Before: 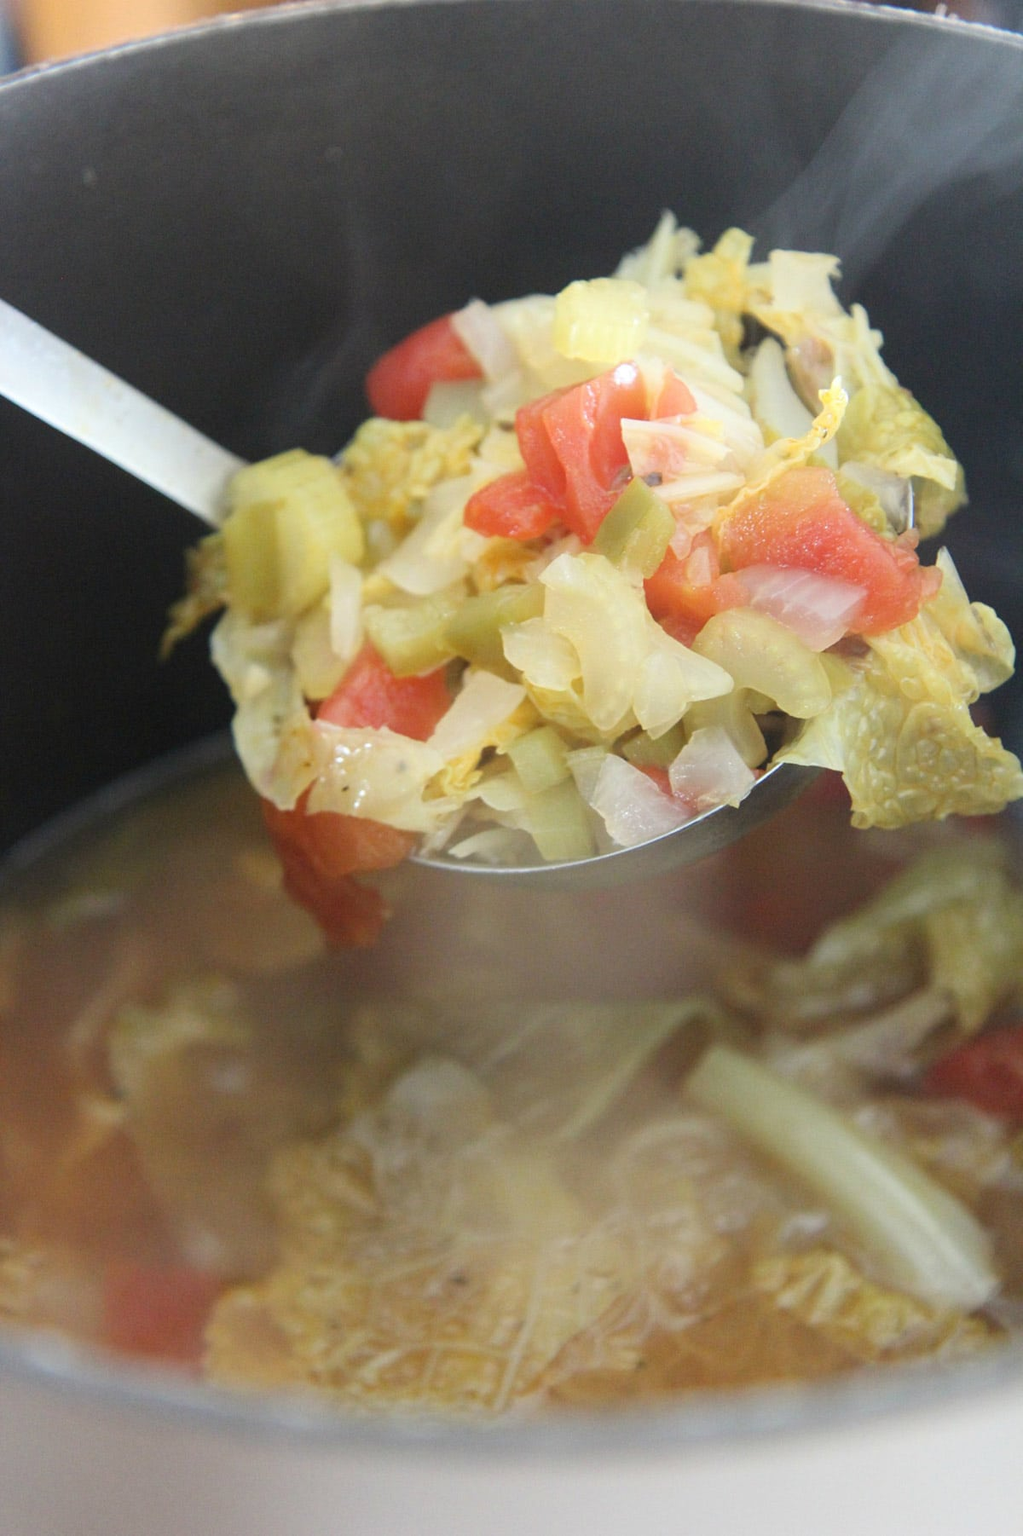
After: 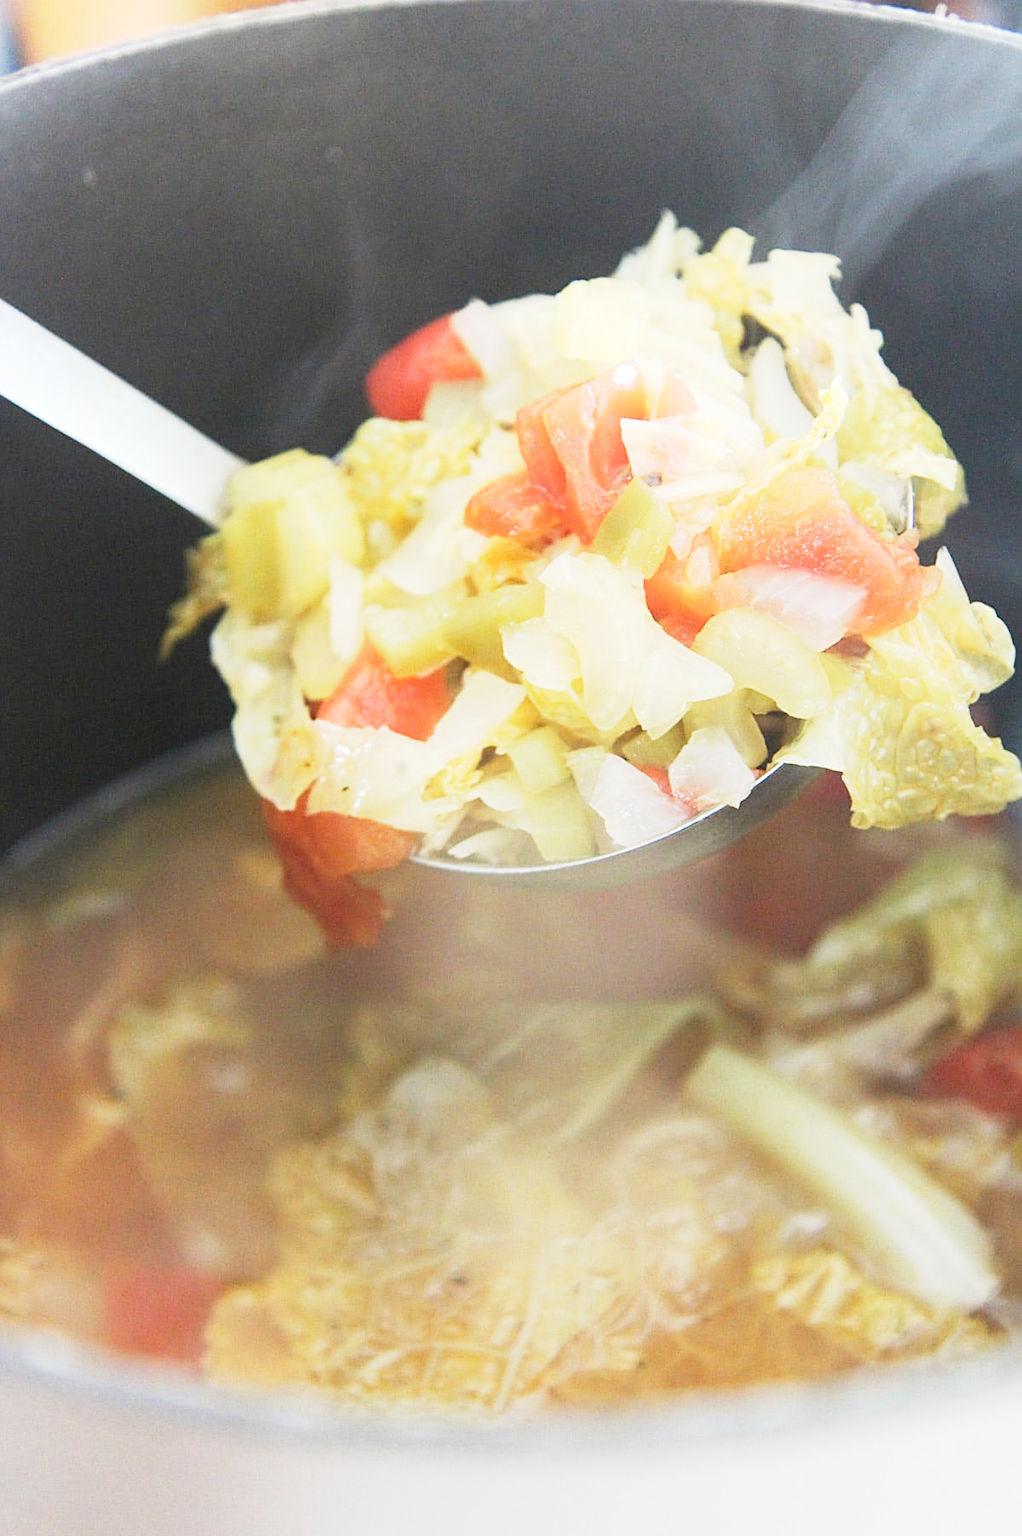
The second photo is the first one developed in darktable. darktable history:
exposure: black level correction 0, exposure 0.7 EV, compensate highlight preservation false
sharpen: on, module defaults
base curve: curves: ch0 [(0, 0) (0.088, 0.125) (0.176, 0.251) (0.354, 0.501) (0.613, 0.749) (1, 0.877)], preserve colors none
